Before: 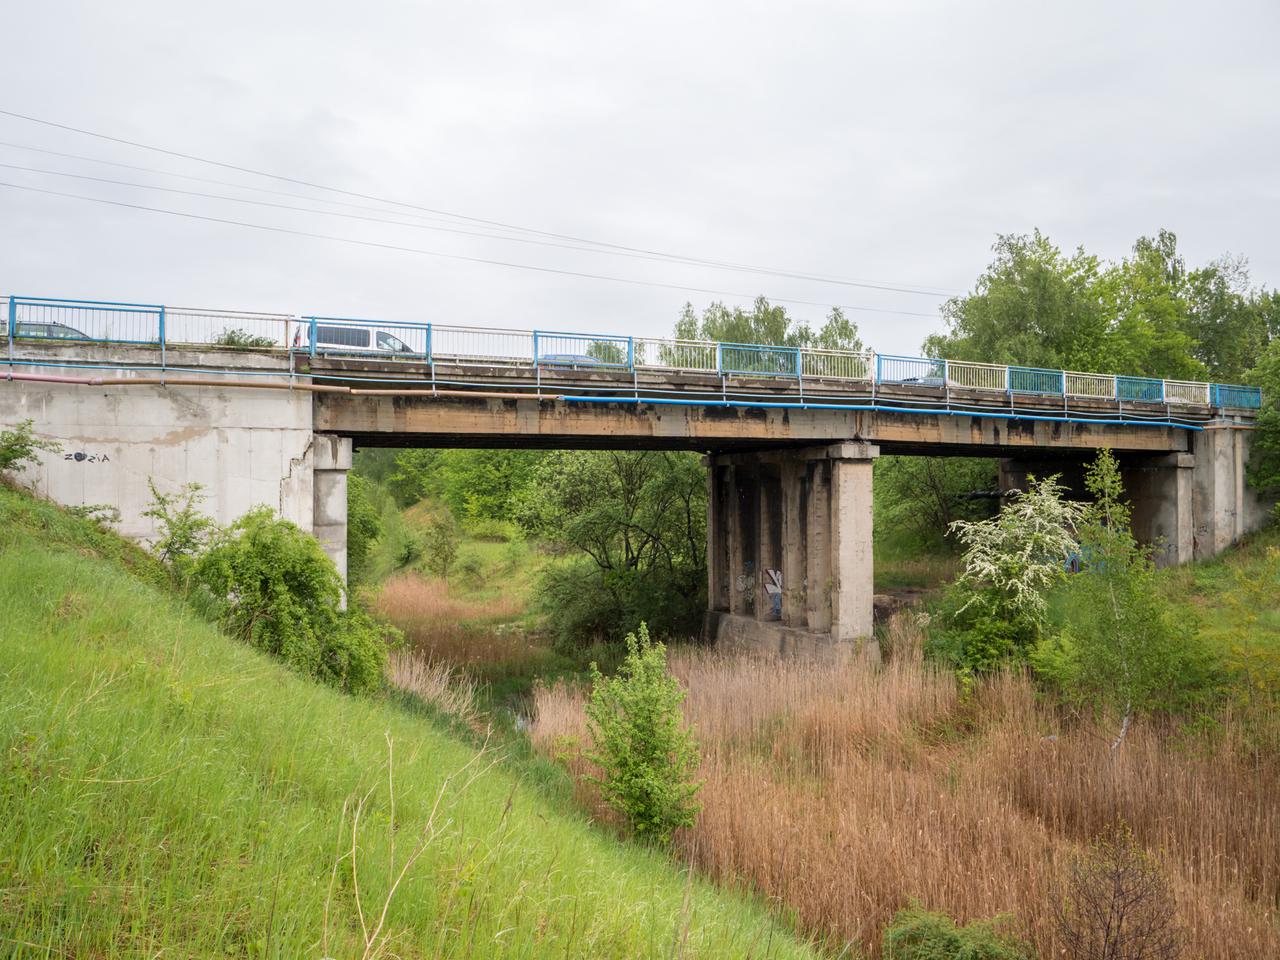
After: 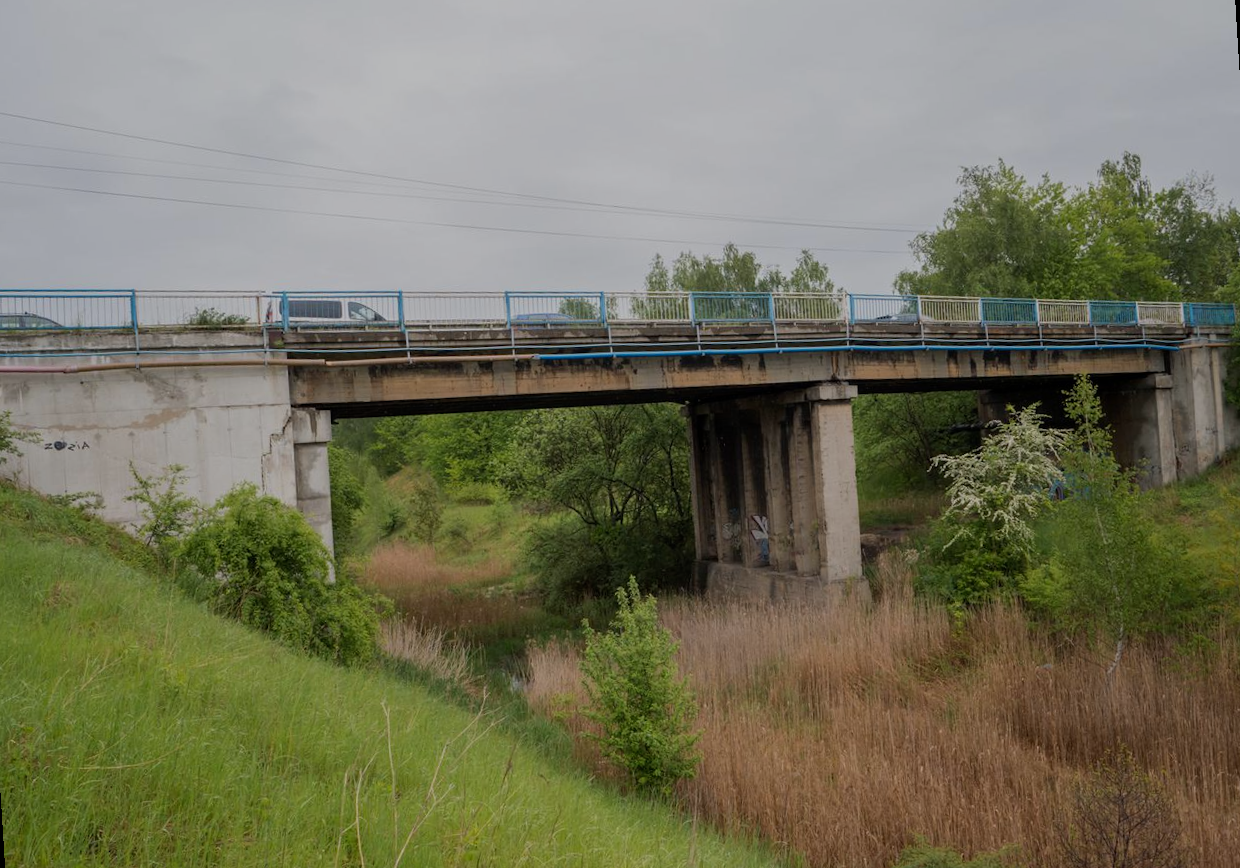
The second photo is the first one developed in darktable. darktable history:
exposure: exposure -1 EV, compensate highlight preservation false
rotate and perspective: rotation -3.52°, crop left 0.036, crop right 0.964, crop top 0.081, crop bottom 0.919
